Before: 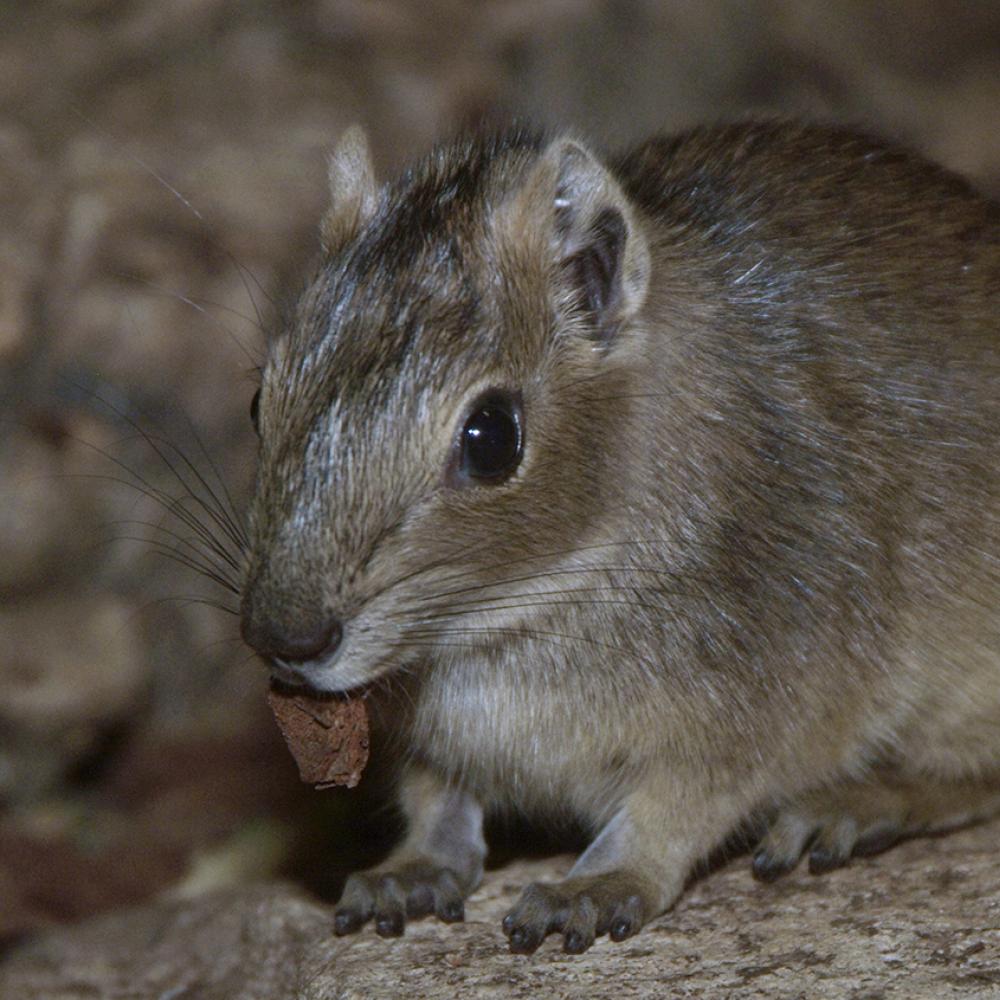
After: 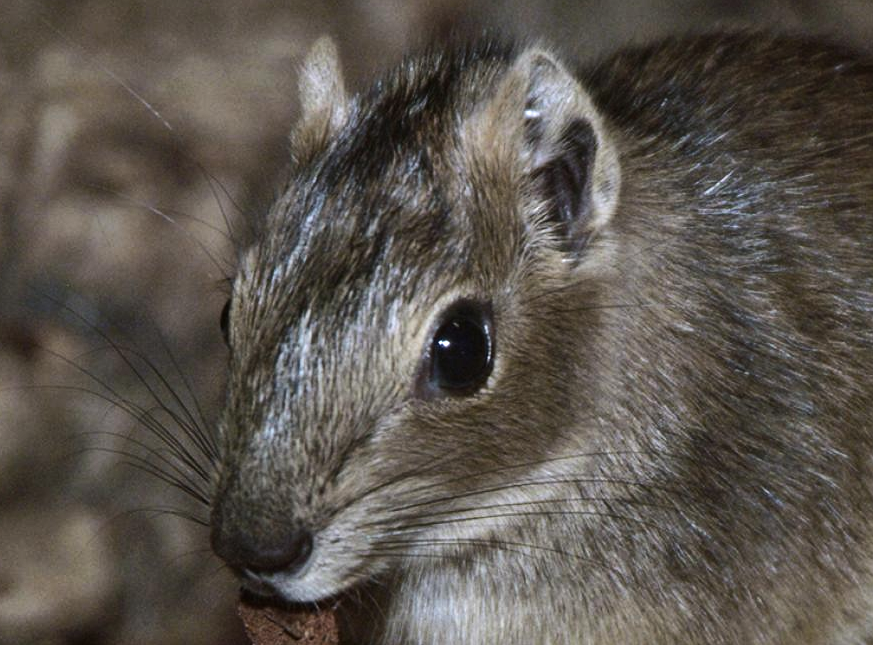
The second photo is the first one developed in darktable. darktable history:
crop: left 3.015%, top 8.969%, right 9.647%, bottom 26.457%
shadows and highlights: shadows 37.27, highlights -28.18, soften with gaussian
tone equalizer: -8 EV -0.75 EV, -7 EV -0.7 EV, -6 EV -0.6 EV, -5 EV -0.4 EV, -3 EV 0.4 EV, -2 EV 0.6 EV, -1 EV 0.7 EV, +0 EV 0.75 EV, edges refinement/feathering 500, mask exposure compensation -1.57 EV, preserve details no
